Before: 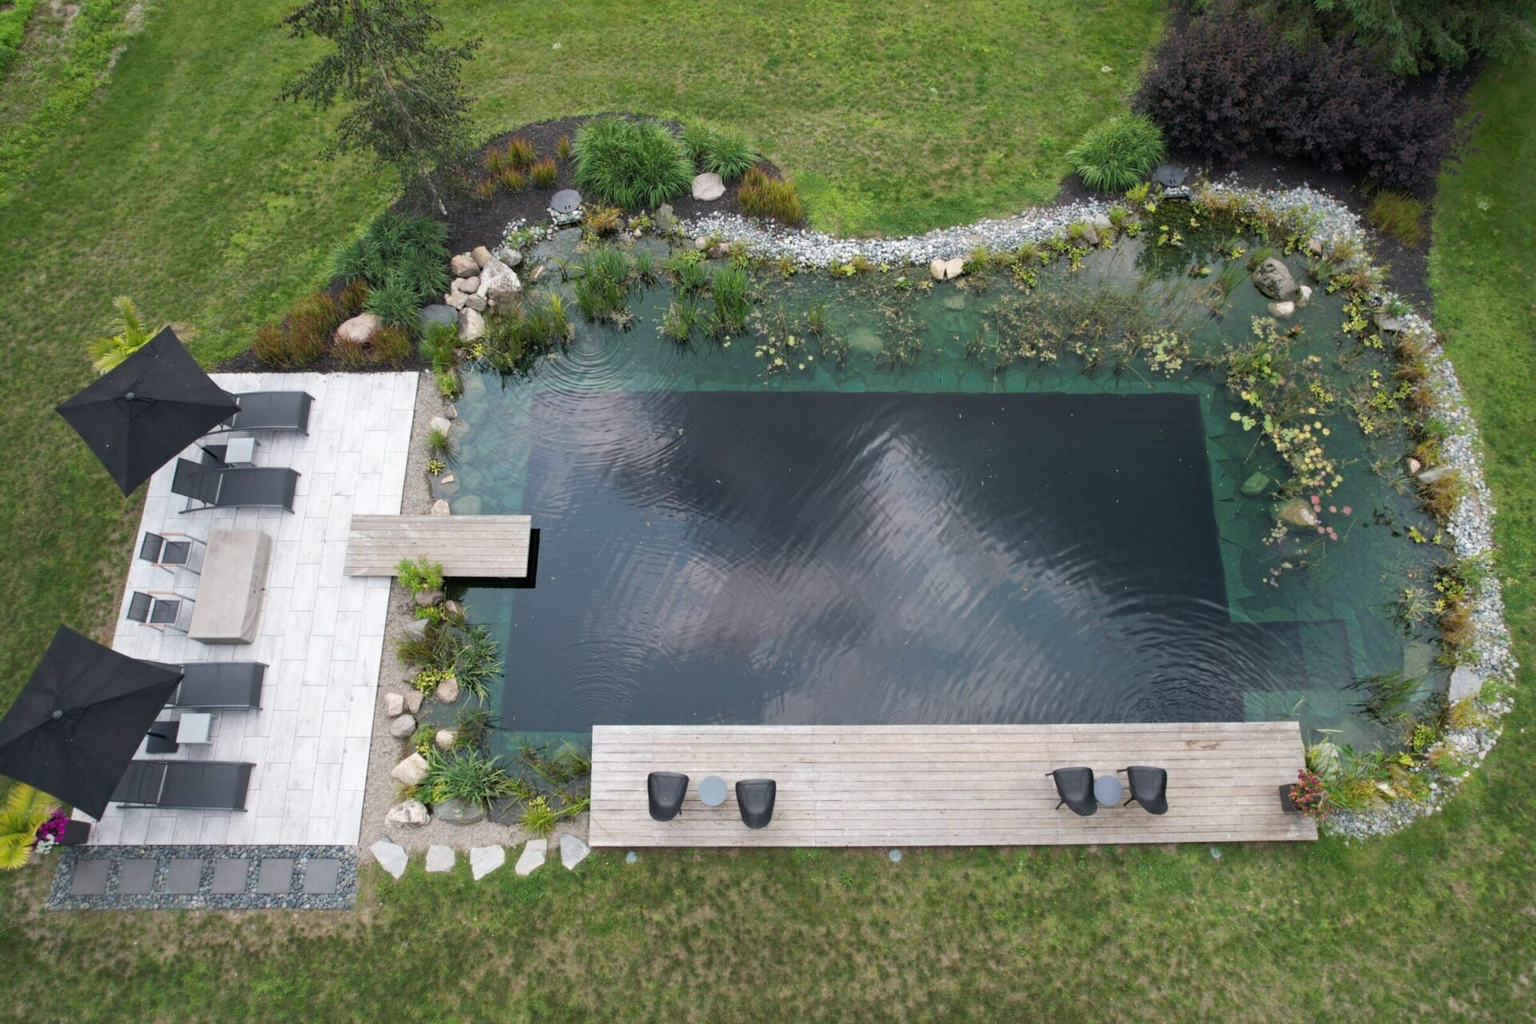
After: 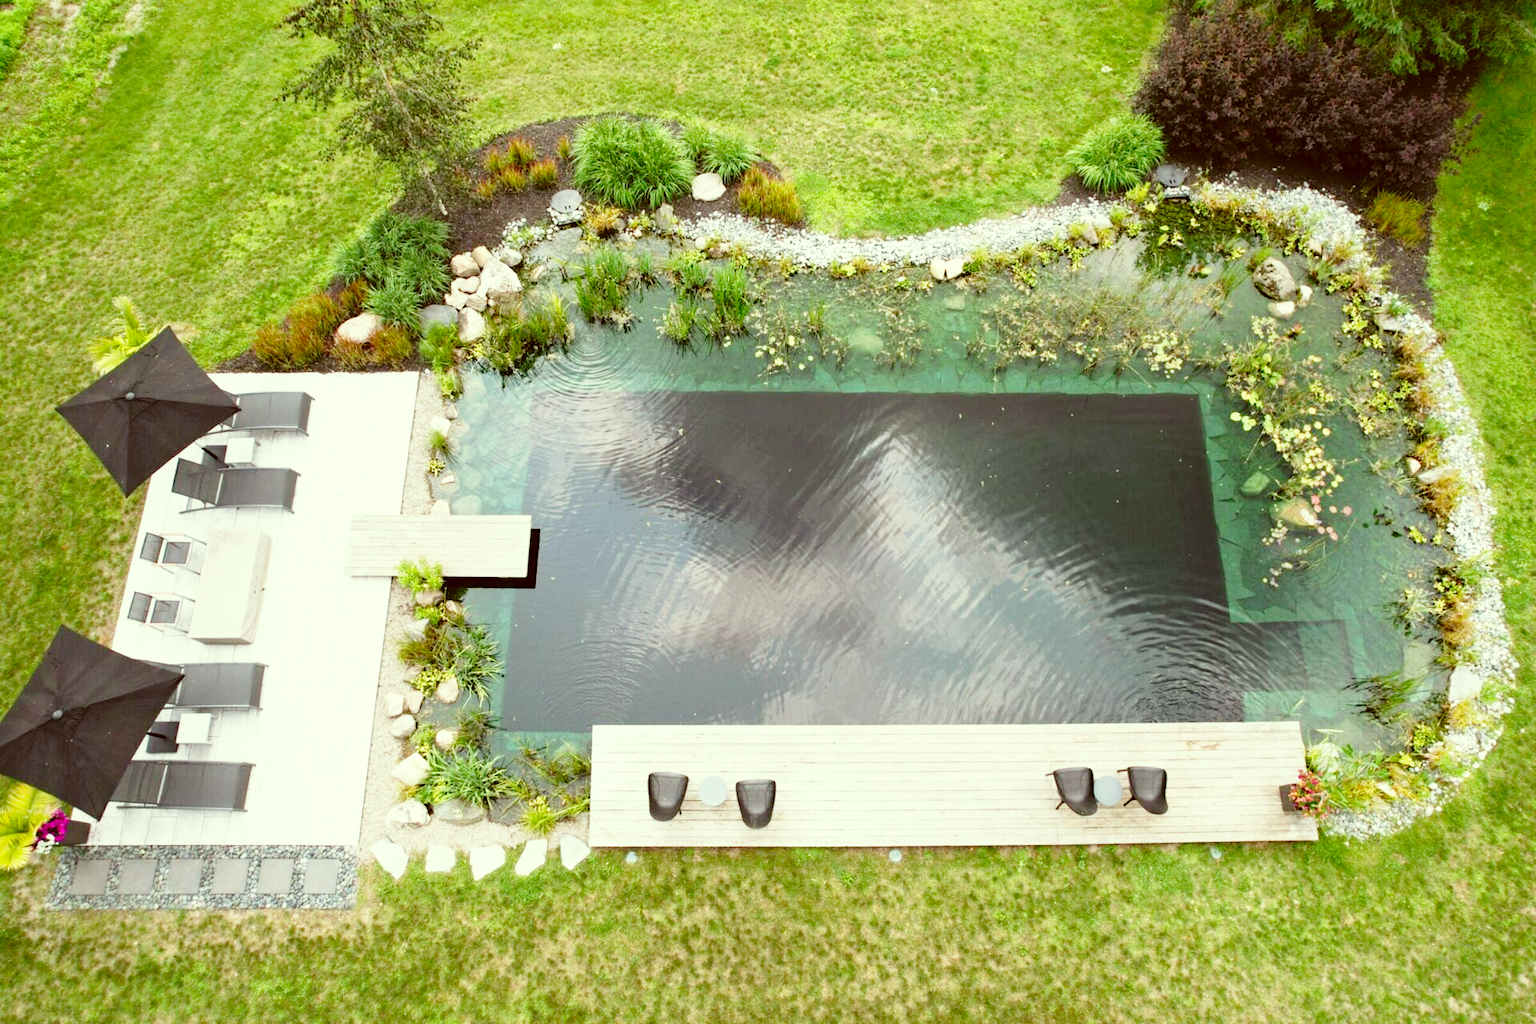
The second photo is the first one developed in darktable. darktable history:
color correction: highlights a* -5.94, highlights b* 9.48, shadows a* 10.12, shadows b* 23.94
base curve: curves: ch0 [(0, 0) (0.028, 0.03) (0.105, 0.232) (0.387, 0.748) (0.754, 0.968) (1, 1)], fusion 1, exposure shift 0.576, preserve colors none
